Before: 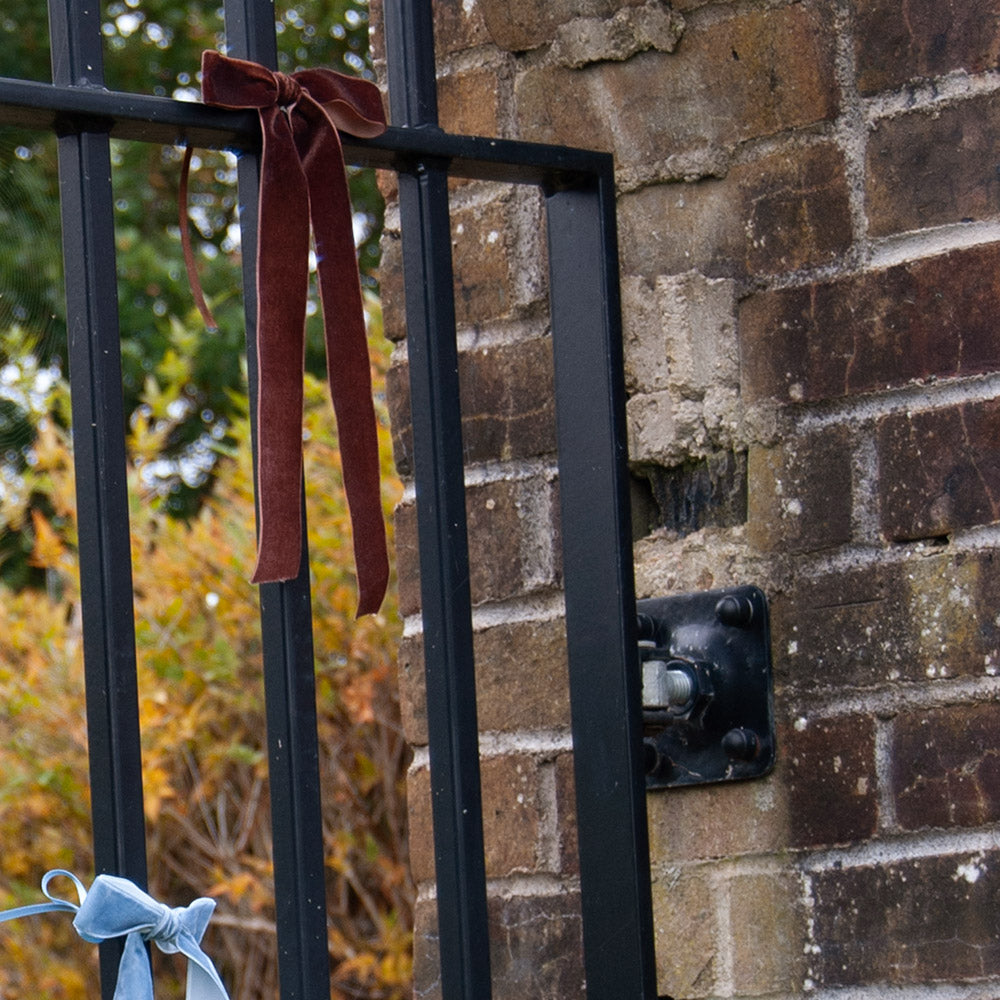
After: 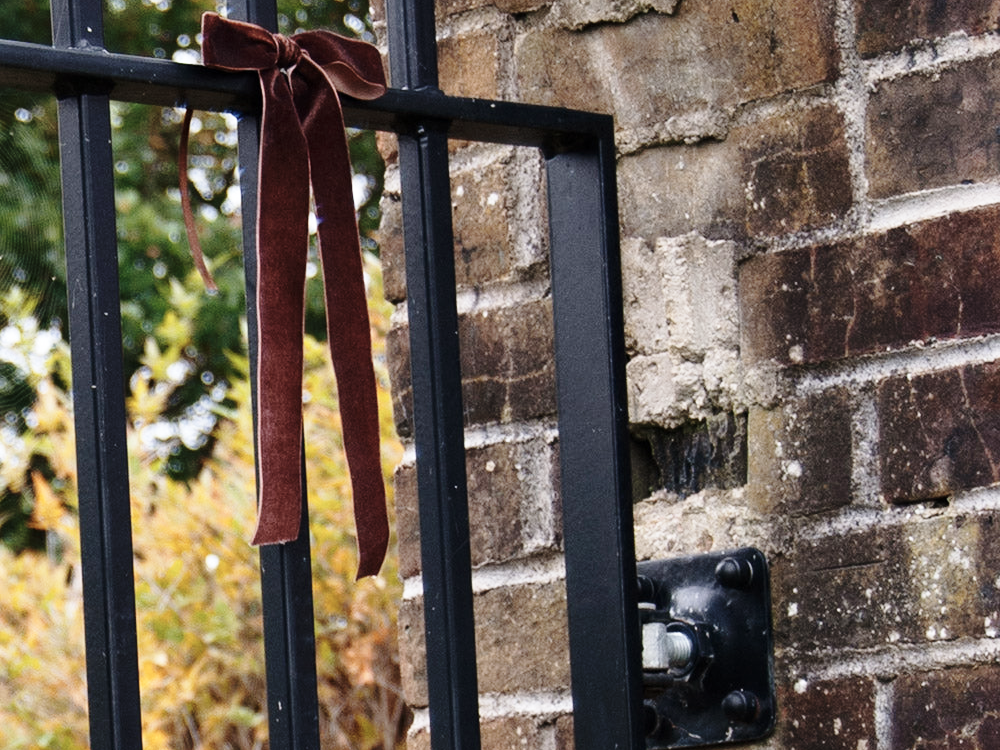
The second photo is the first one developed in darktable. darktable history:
contrast brightness saturation: contrast 0.1, saturation -0.3
crop: top 3.857%, bottom 21.132%
base curve: curves: ch0 [(0, 0) (0.028, 0.03) (0.121, 0.232) (0.46, 0.748) (0.859, 0.968) (1, 1)], preserve colors none
